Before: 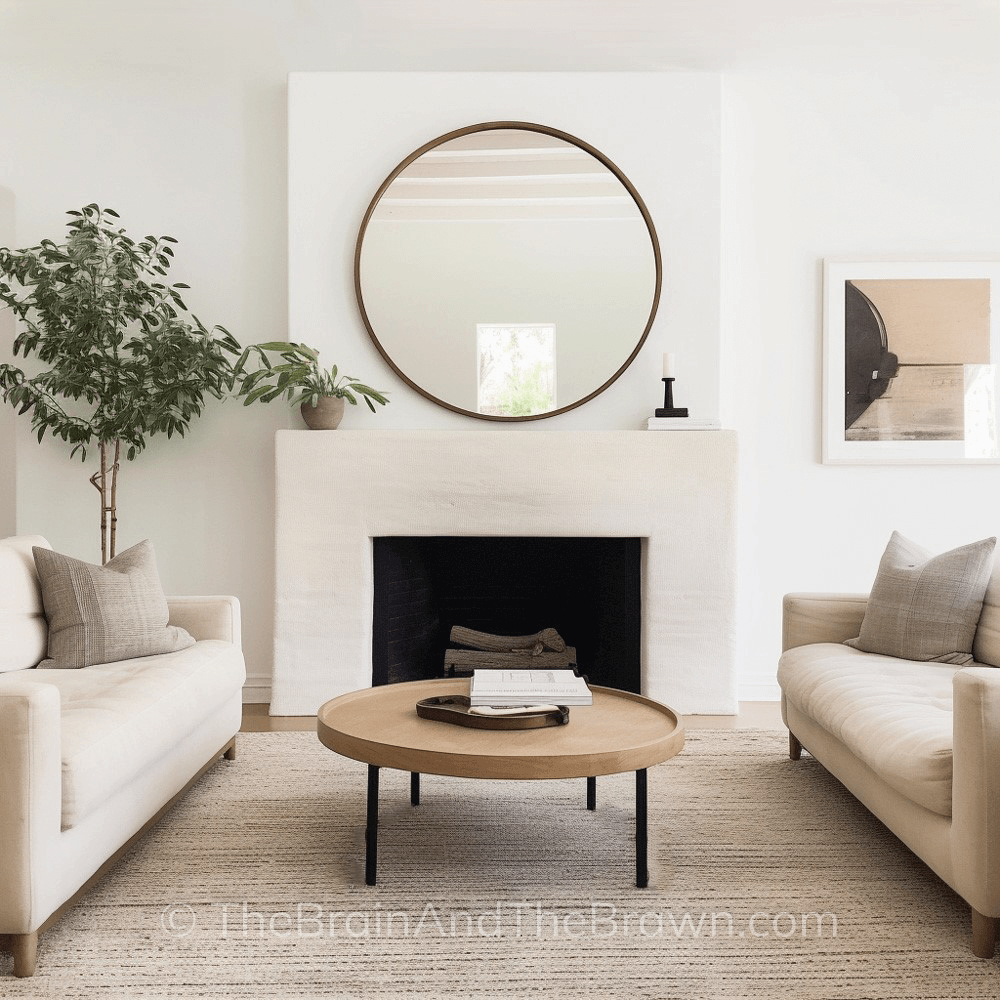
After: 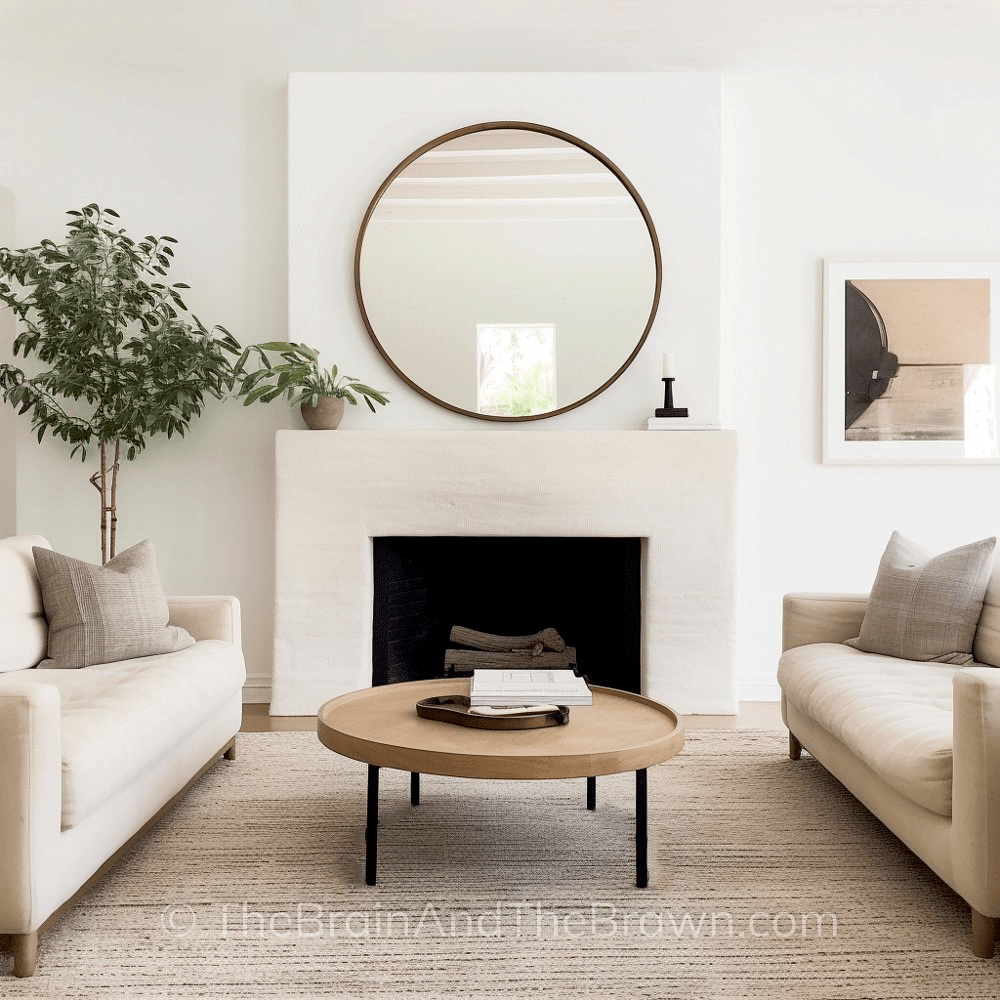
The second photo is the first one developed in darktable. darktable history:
levels: mode automatic, levels [0, 0.492, 0.984]
exposure: black level correction 0.007, compensate exposure bias true, compensate highlight preservation false
